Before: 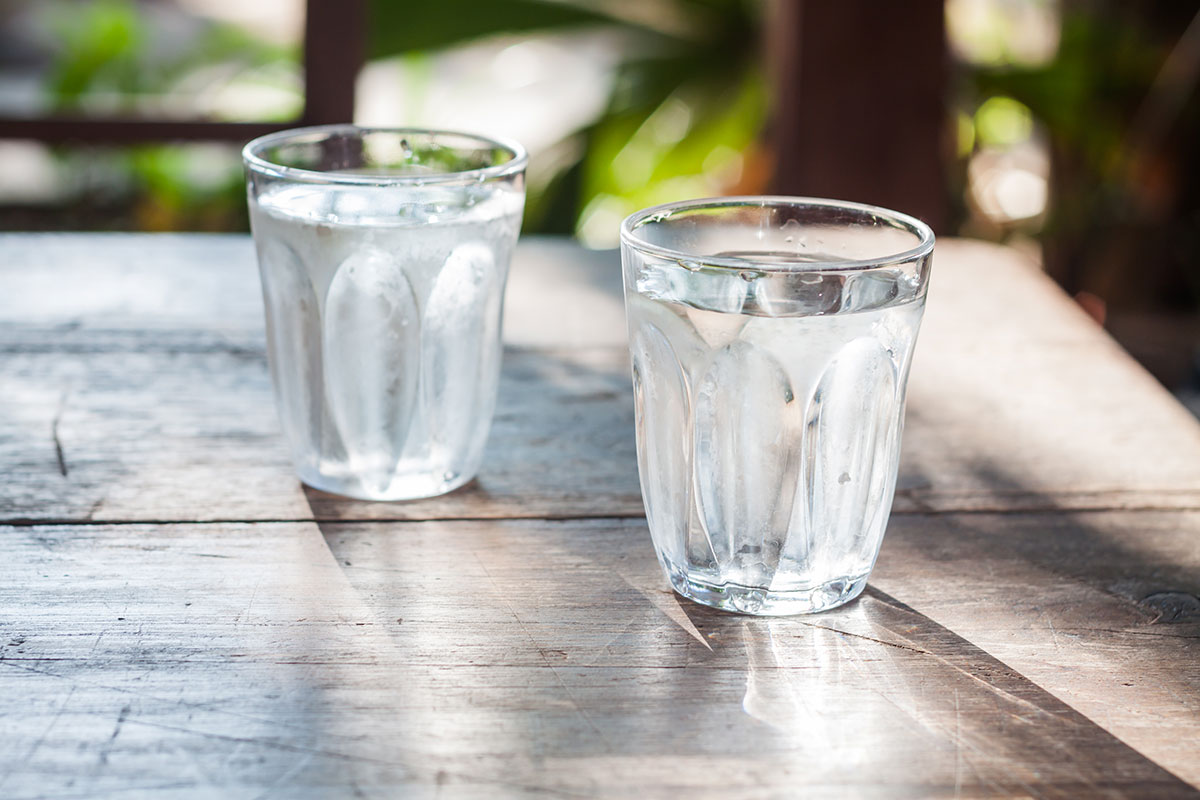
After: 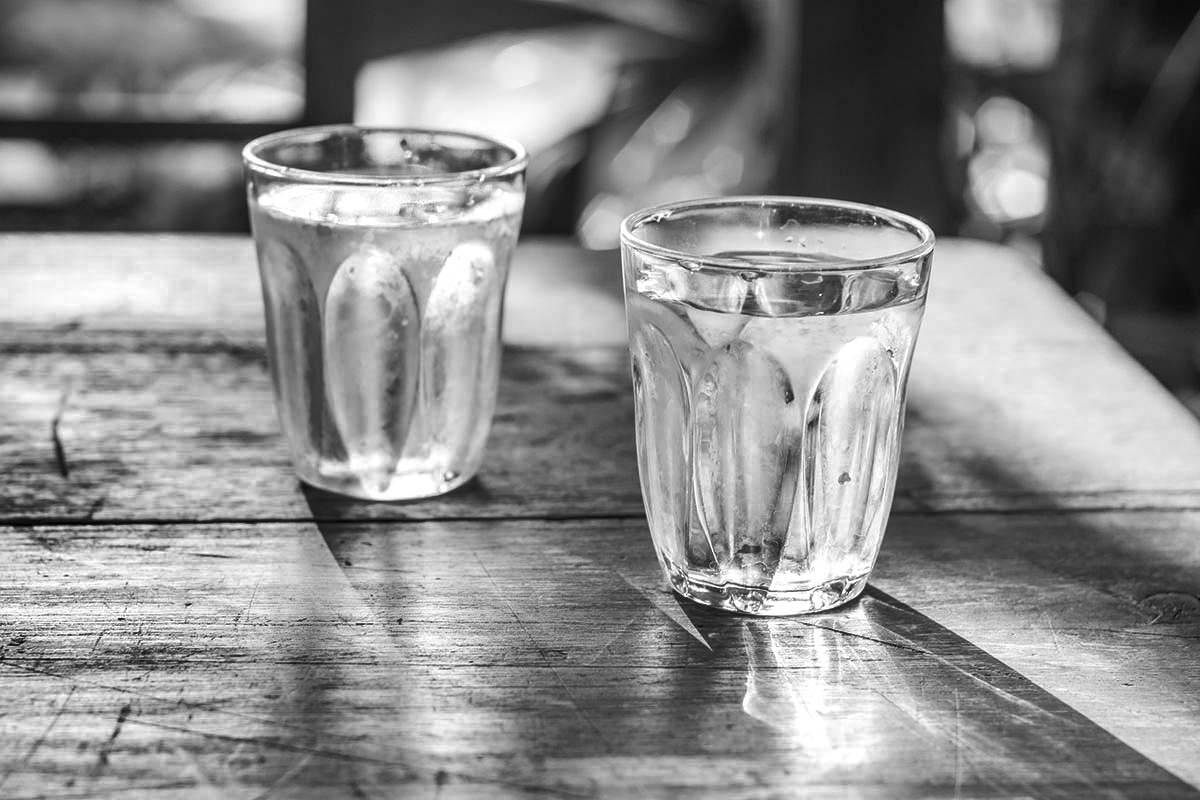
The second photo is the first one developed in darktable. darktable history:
color zones: curves: ch0 [(0, 0.613) (0.01, 0.613) (0.245, 0.448) (0.498, 0.529) (0.642, 0.665) (0.879, 0.777) (0.99, 0.613)]; ch1 [(0, 0) (0.143, 0) (0.286, 0) (0.429, 0) (0.571, 0) (0.714, 0) (0.857, 0)], mix 42.27%
shadows and highlights: shadows 24.31, highlights -79.26, soften with gaussian
local contrast: on, module defaults
